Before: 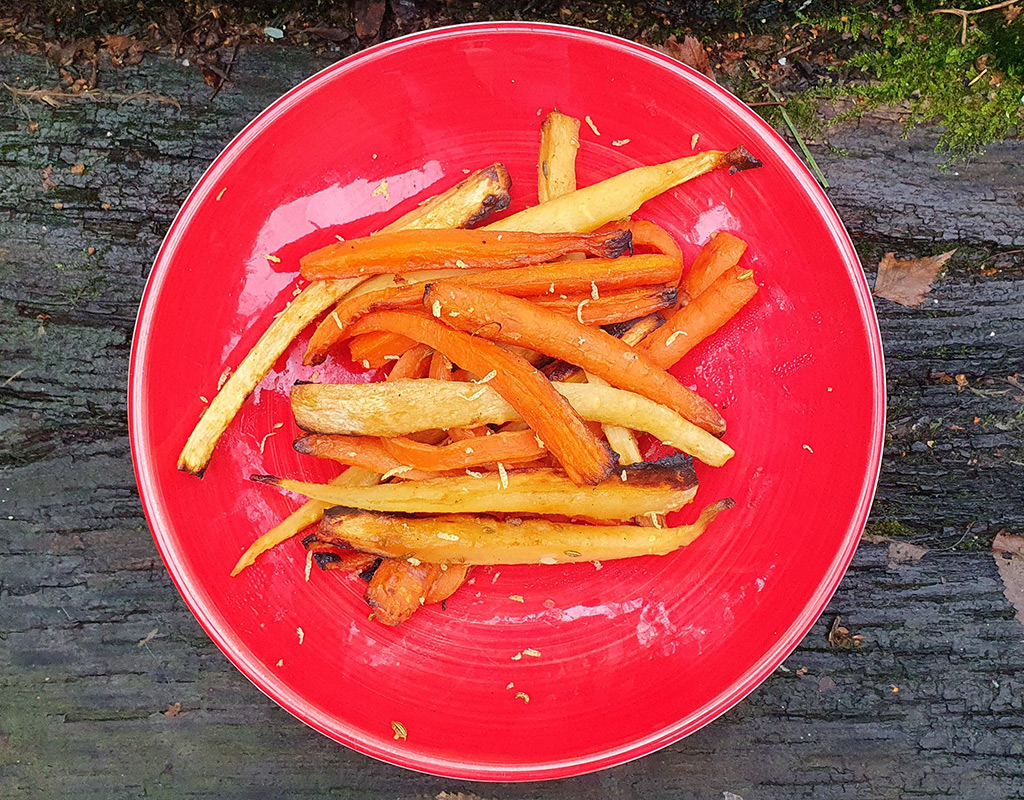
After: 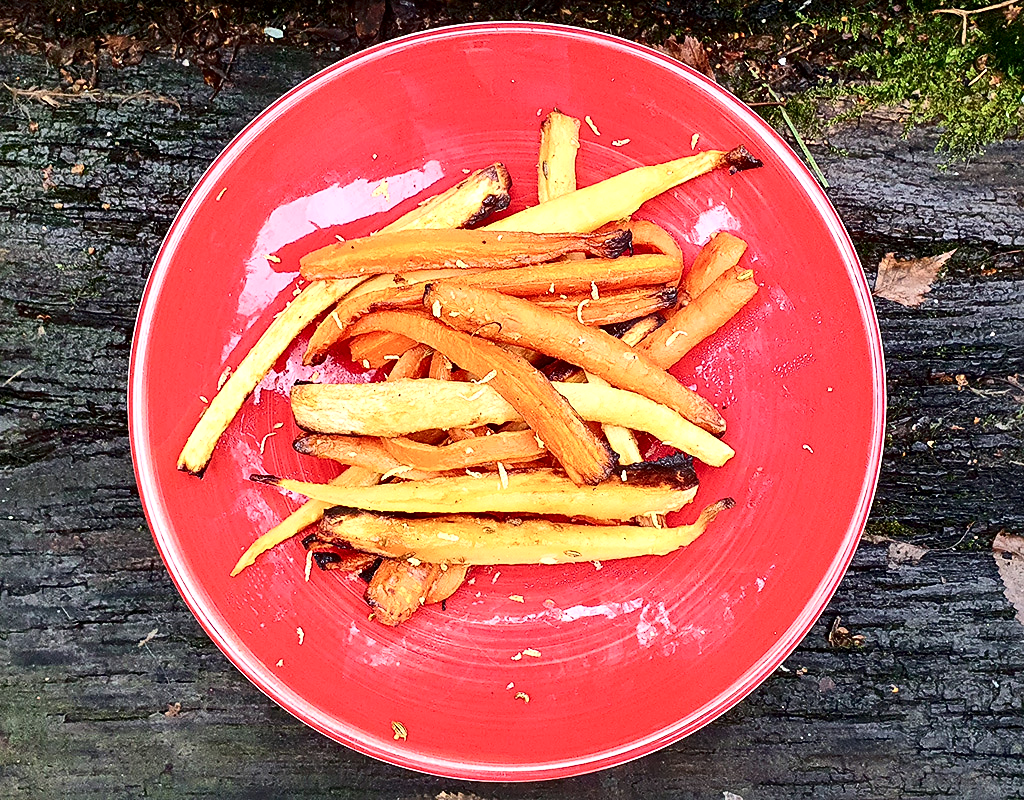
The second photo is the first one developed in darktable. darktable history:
local contrast: mode bilateral grid, contrast 100, coarseness 100, detail 165%, midtone range 0.2
sharpen: amount 0.2
contrast brightness saturation: contrast 0.39, brightness 0.1
